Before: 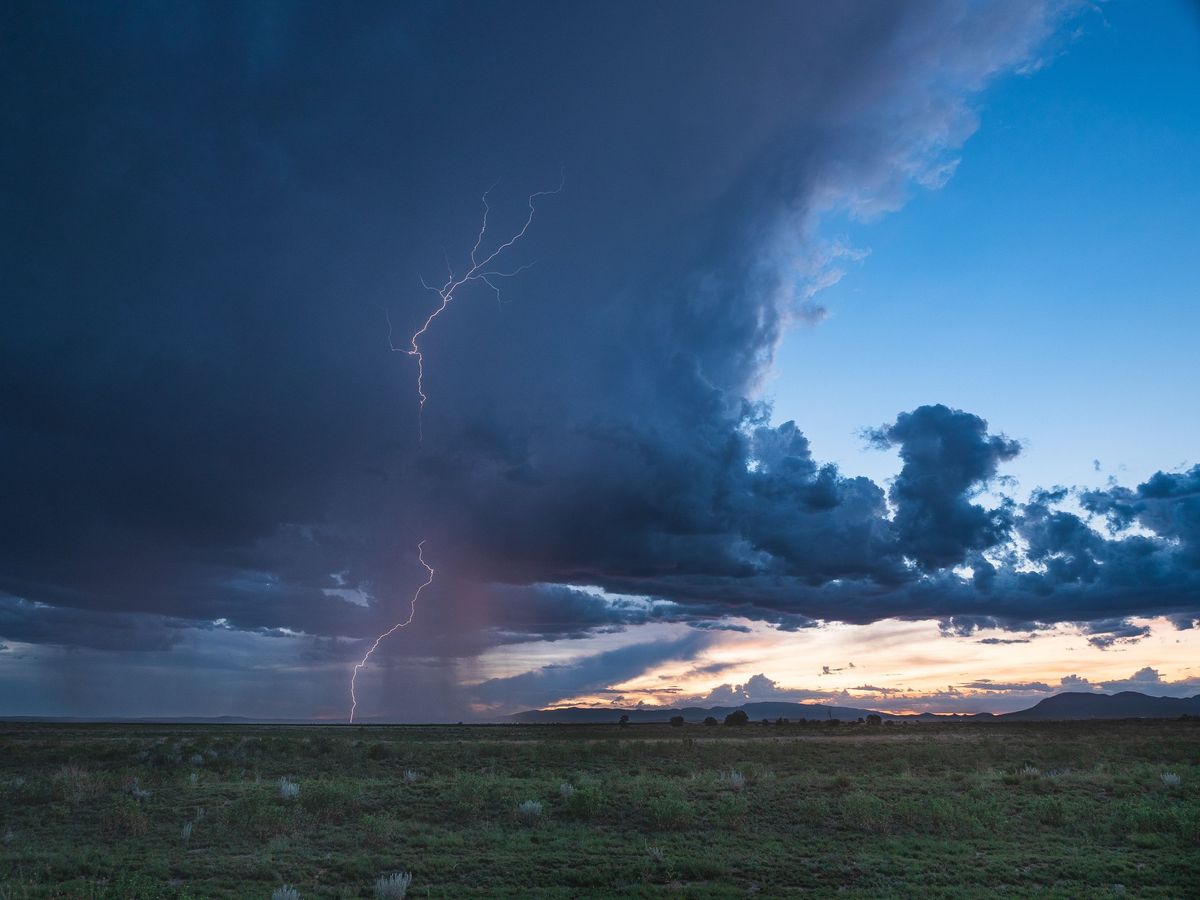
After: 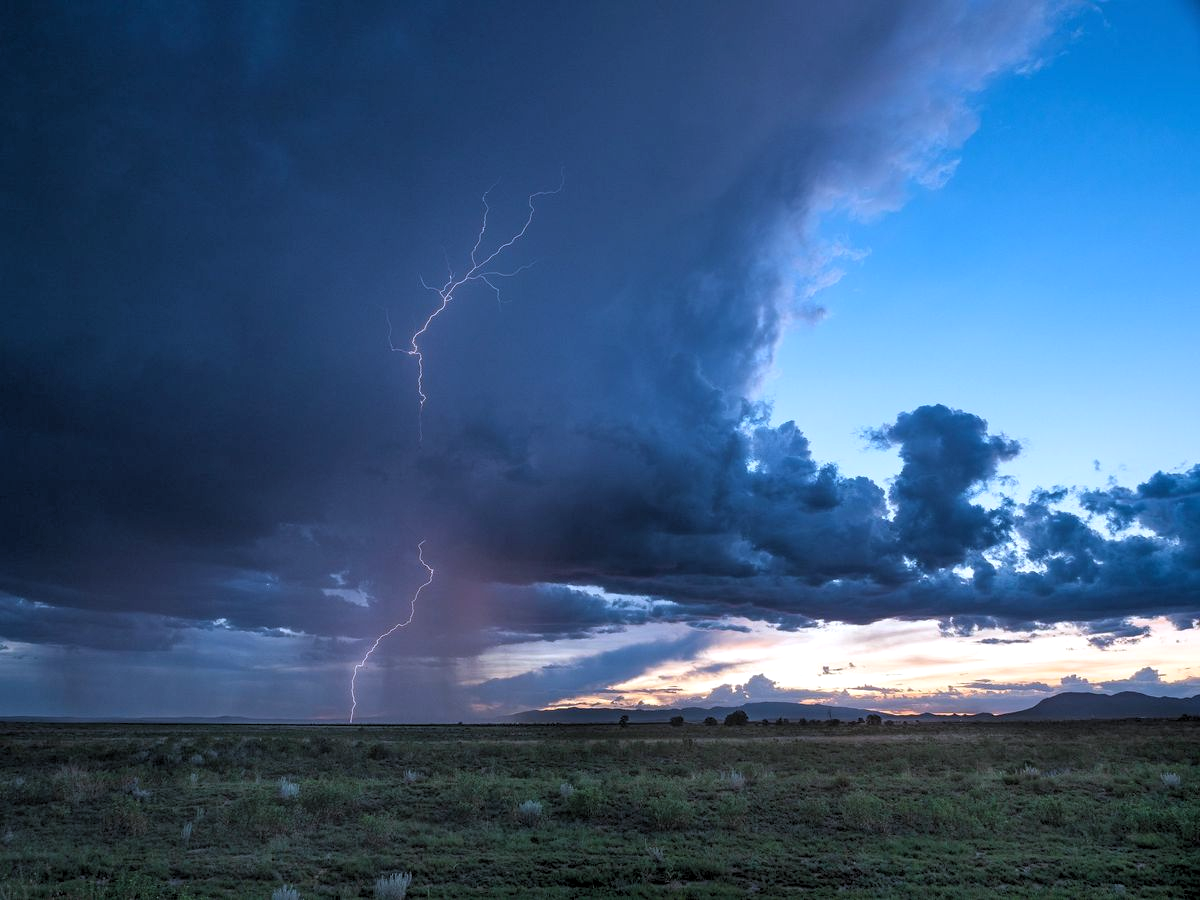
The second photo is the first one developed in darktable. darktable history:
rgb levels: levels [[0.01, 0.419, 0.839], [0, 0.5, 1], [0, 0.5, 1]]
white balance: red 0.954, blue 1.079
